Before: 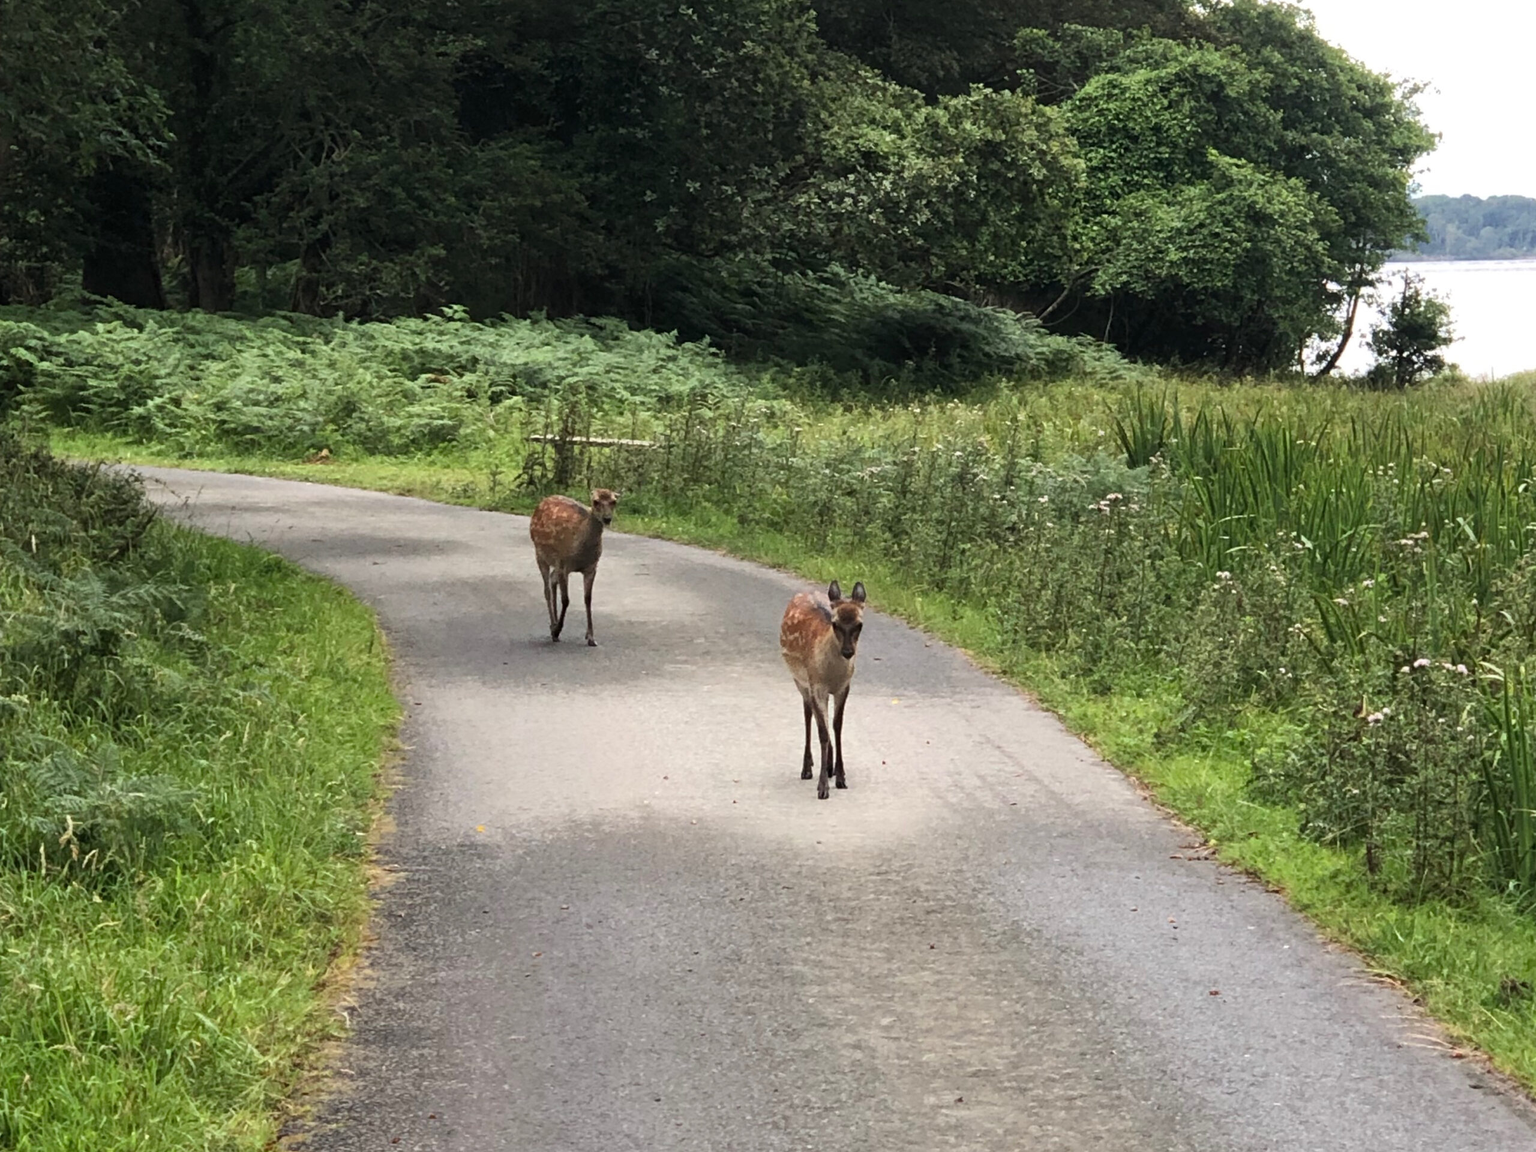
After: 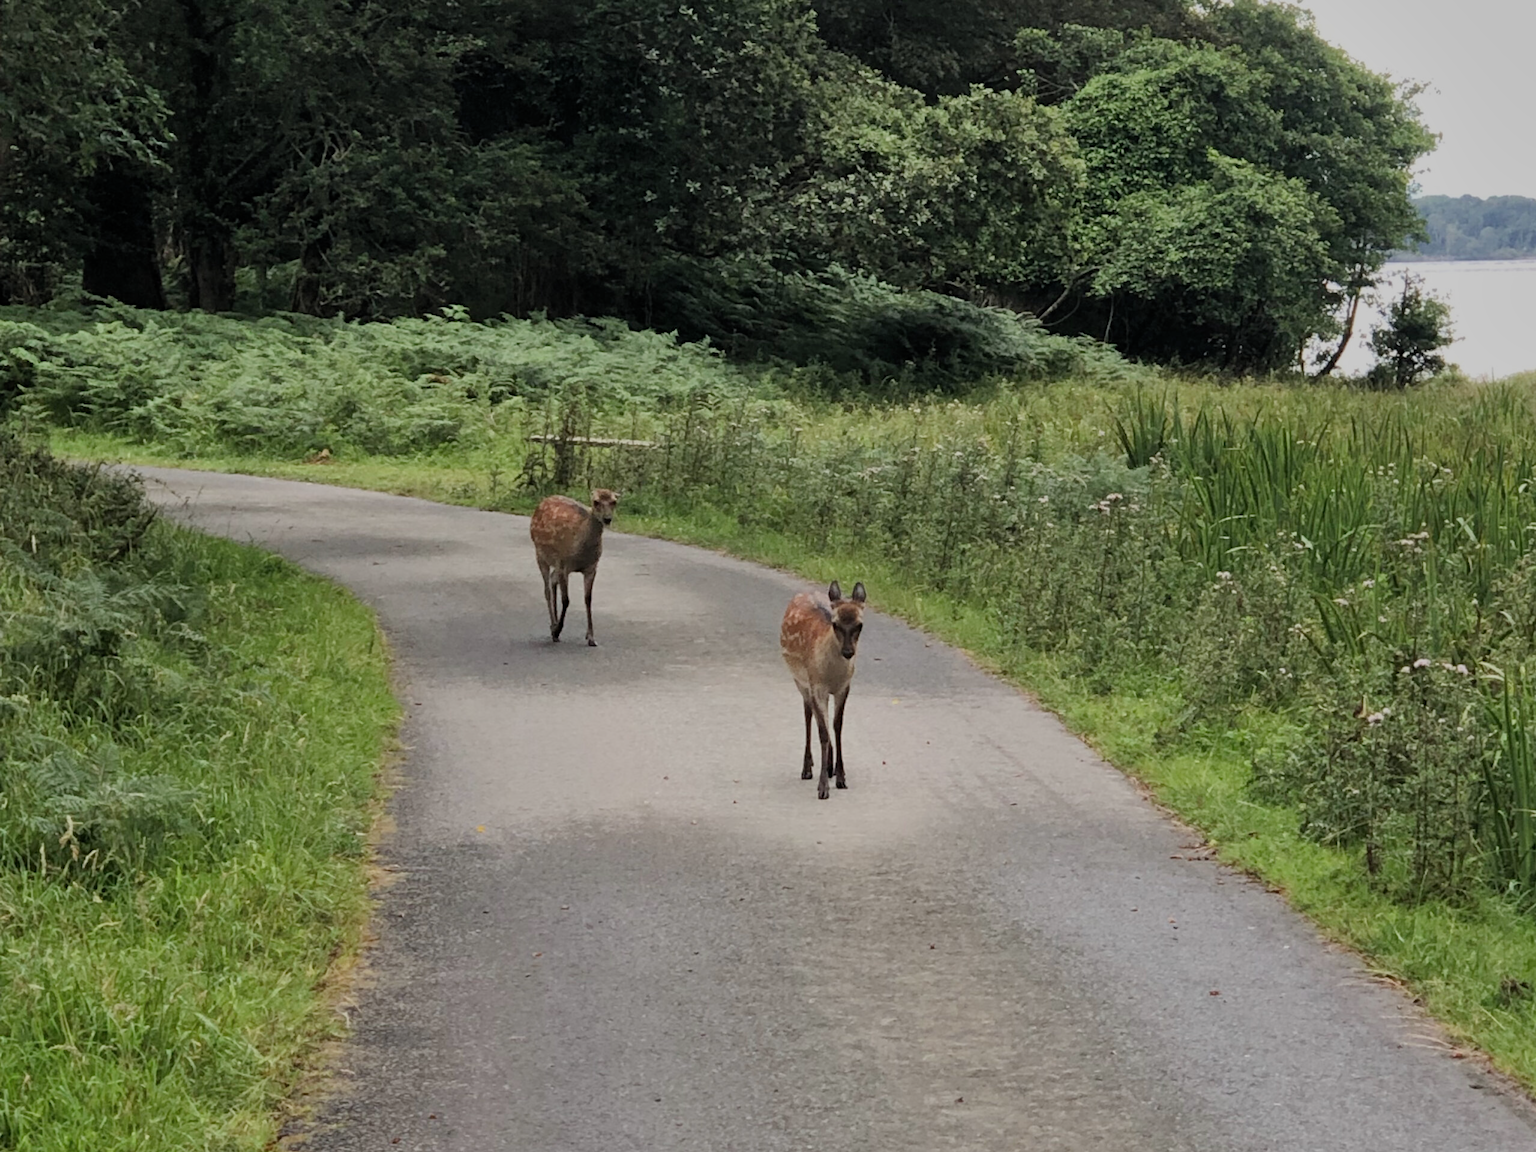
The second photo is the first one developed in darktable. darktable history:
exposure: exposure -0.256 EV, compensate highlight preservation false
shadows and highlights: shadows 34.48, highlights -34.89, soften with gaussian
filmic rgb: middle gray luminance 18.26%, black relative exposure -10.5 EV, white relative exposure 3.4 EV, target black luminance 0%, hardness 6.06, latitude 98.05%, contrast 0.837, shadows ↔ highlights balance 0.585%
